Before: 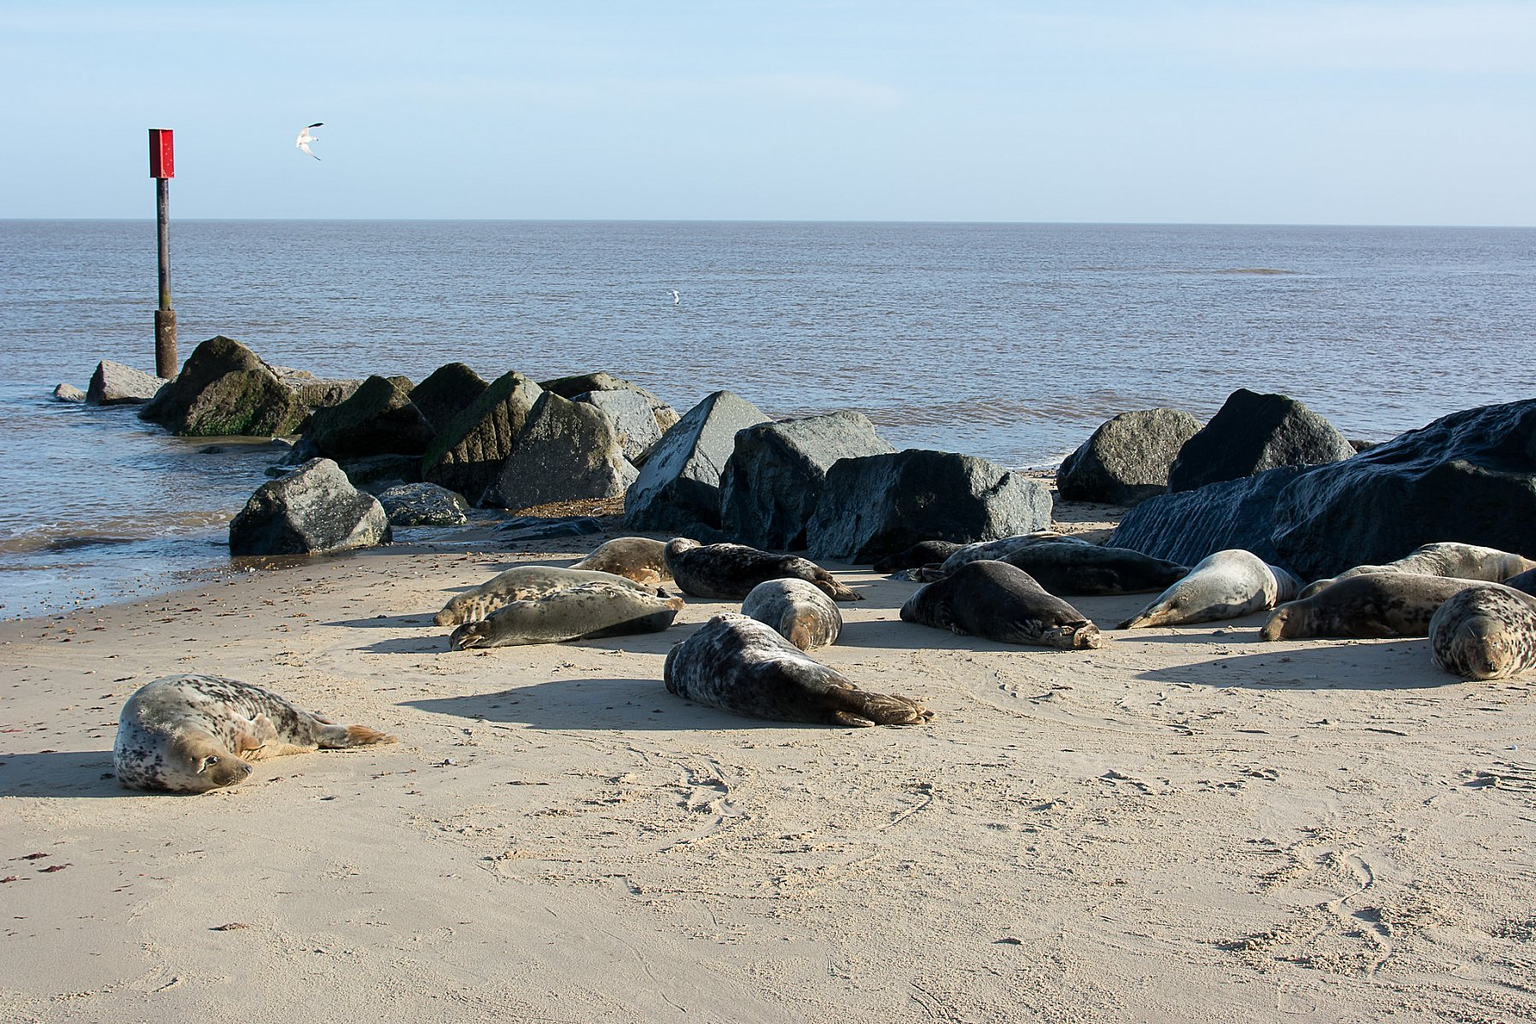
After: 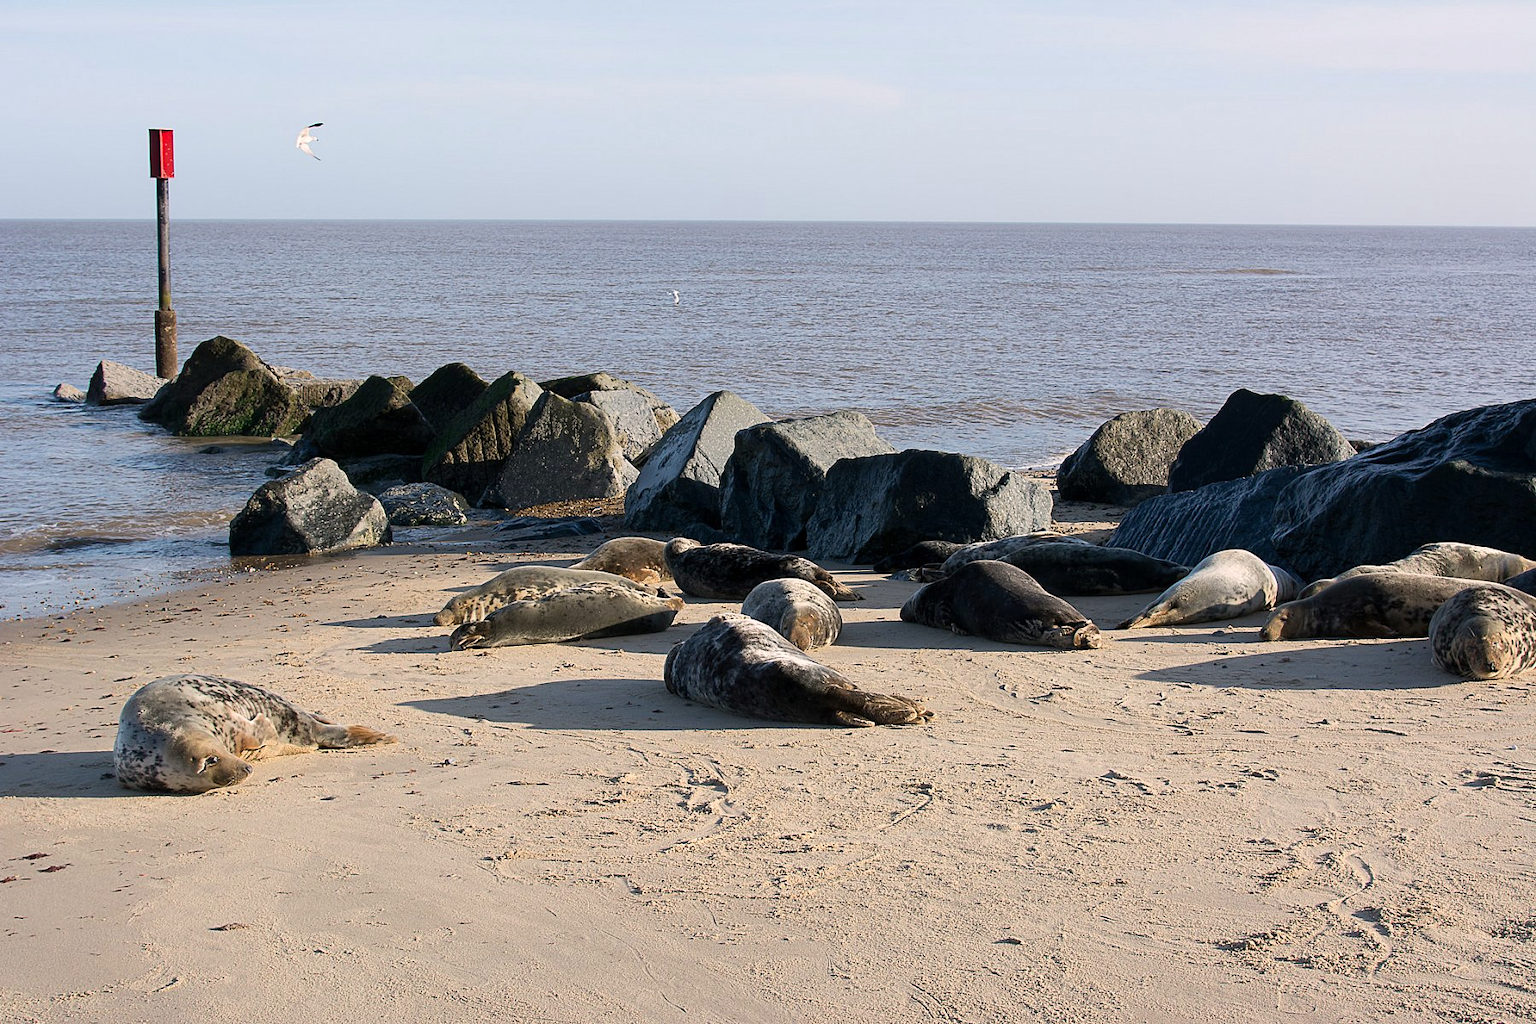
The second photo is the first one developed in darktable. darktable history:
color correction: highlights a* 5.99, highlights b* 4.83
